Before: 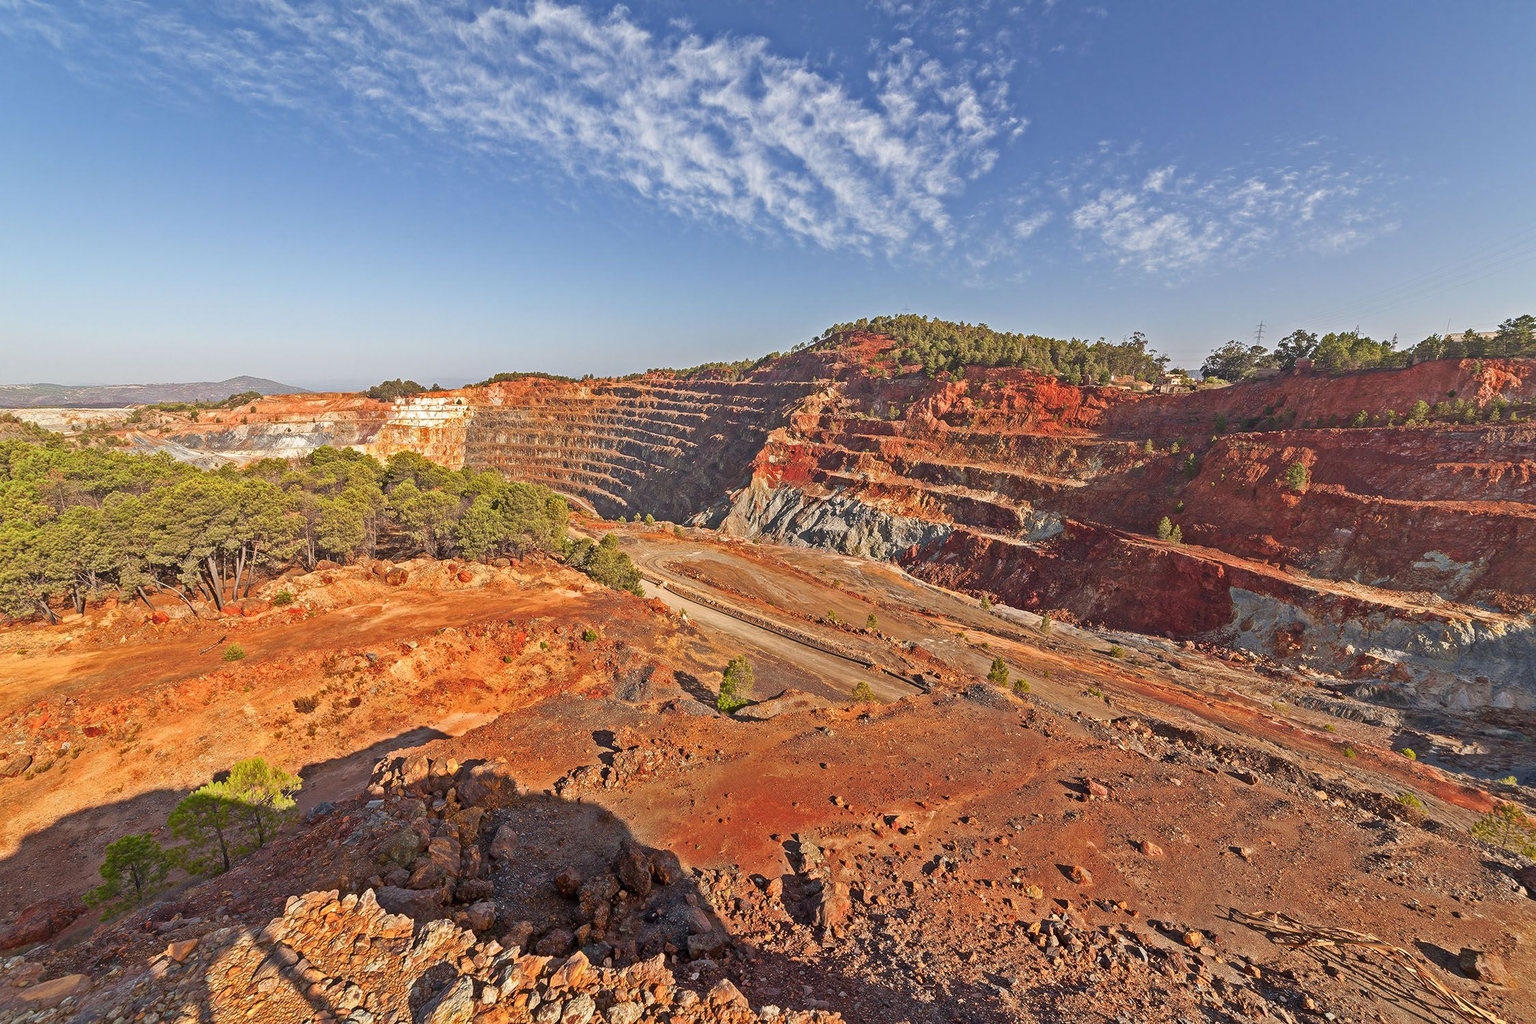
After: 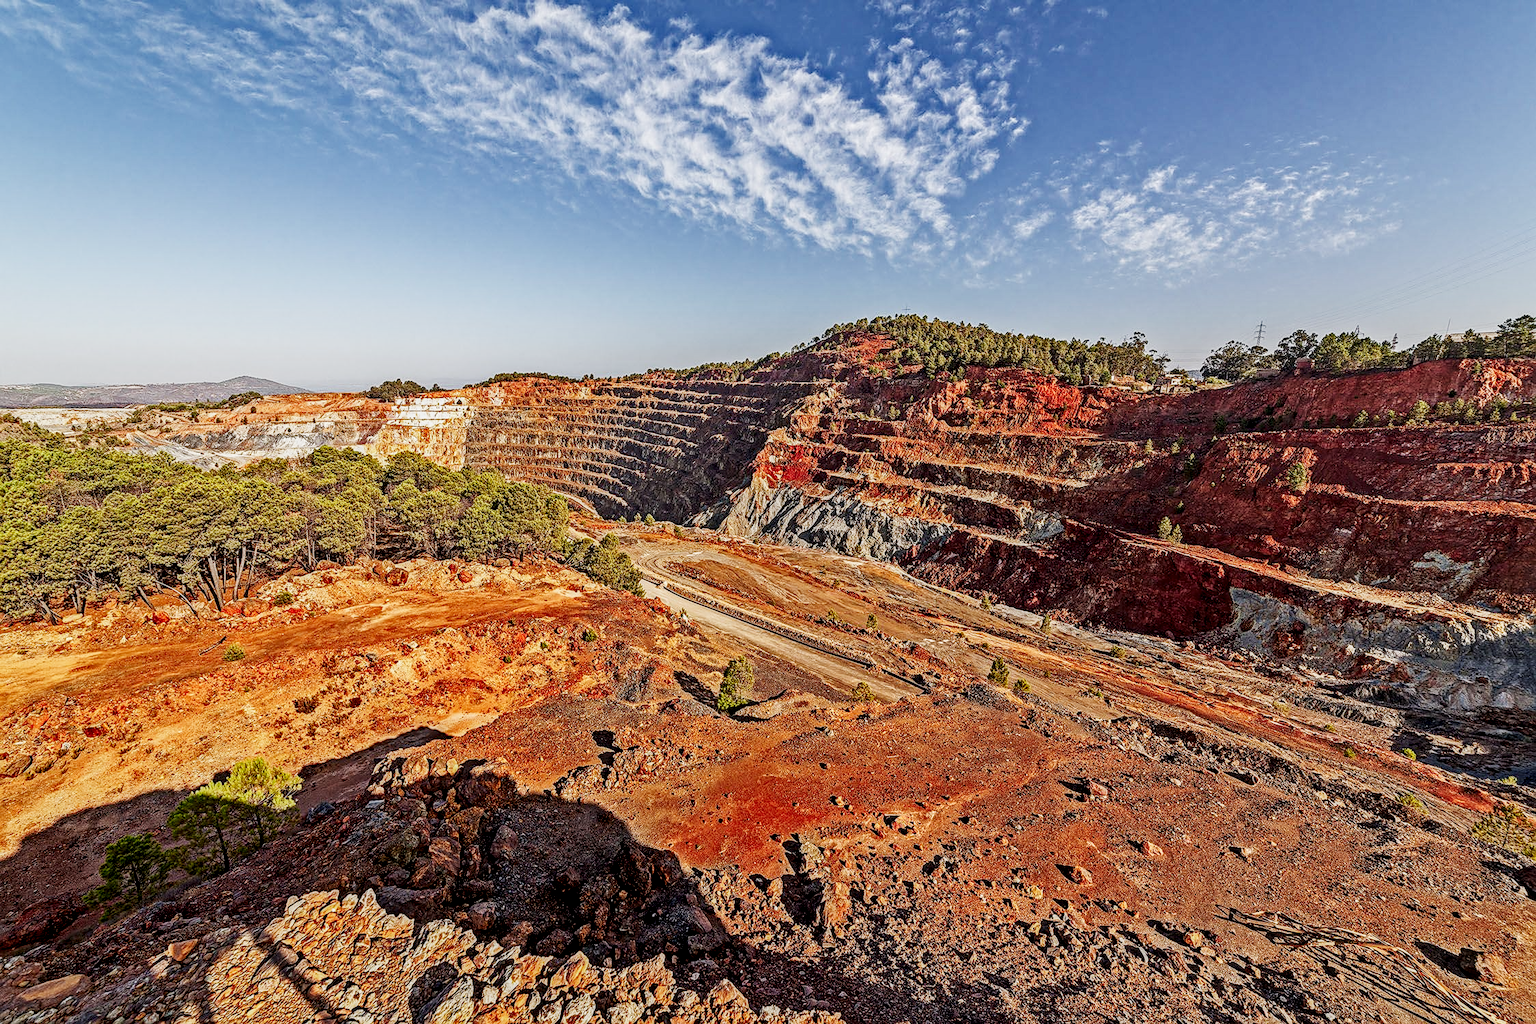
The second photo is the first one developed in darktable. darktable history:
sharpen: on, module defaults
local contrast: highlights 20%, detail 150%
sigmoid: contrast 1.81, skew -0.21, preserve hue 0%, red attenuation 0.1, red rotation 0.035, green attenuation 0.1, green rotation -0.017, blue attenuation 0.15, blue rotation -0.052, base primaries Rec2020
